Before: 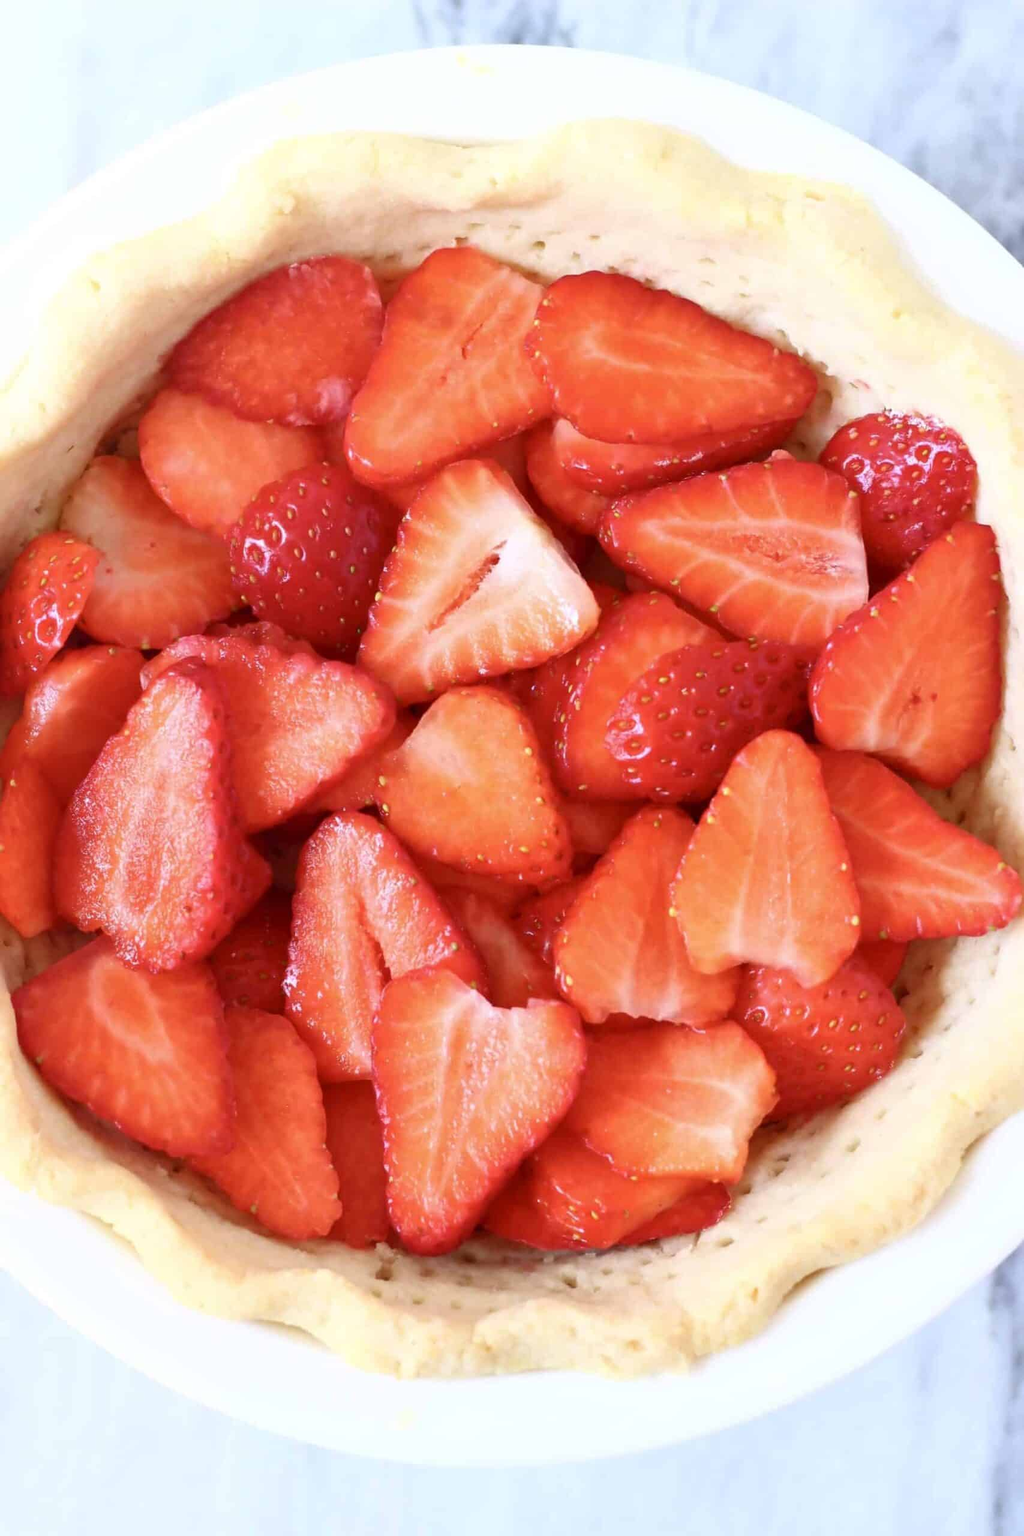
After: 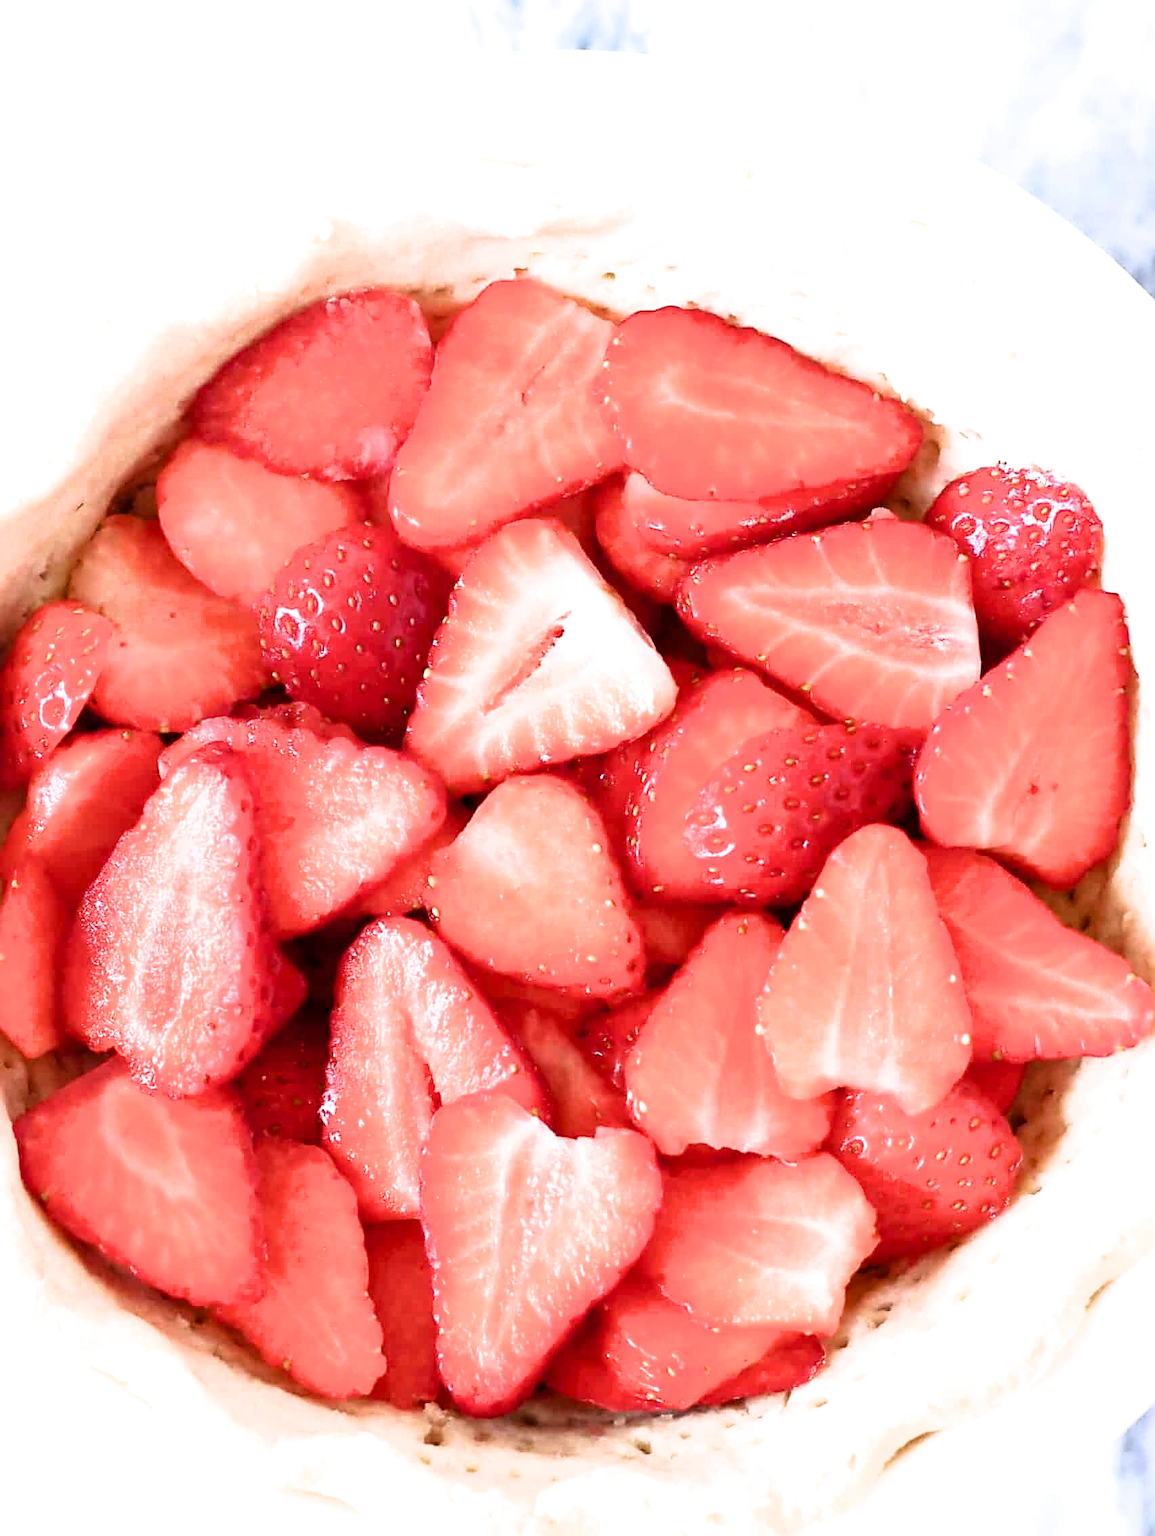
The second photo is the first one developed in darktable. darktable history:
exposure: exposure 0.129 EV, compensate highlight preservation false
filmic rgb: black relative exposure -8.24 EV, white relative exposure 2.21 EV, hardness 7.18, latitude 85.28%, contrast 1.683, highlights saturation mix -3.37%, shadows ↔ highlights balance -3.01%
crop and rotate: top 0%, bottom 11.404%
sharpen: amount 0.498
tone equalizer: edges refinement/feathering 500, mask exposure compensation -1.57 EV, preserve details no
